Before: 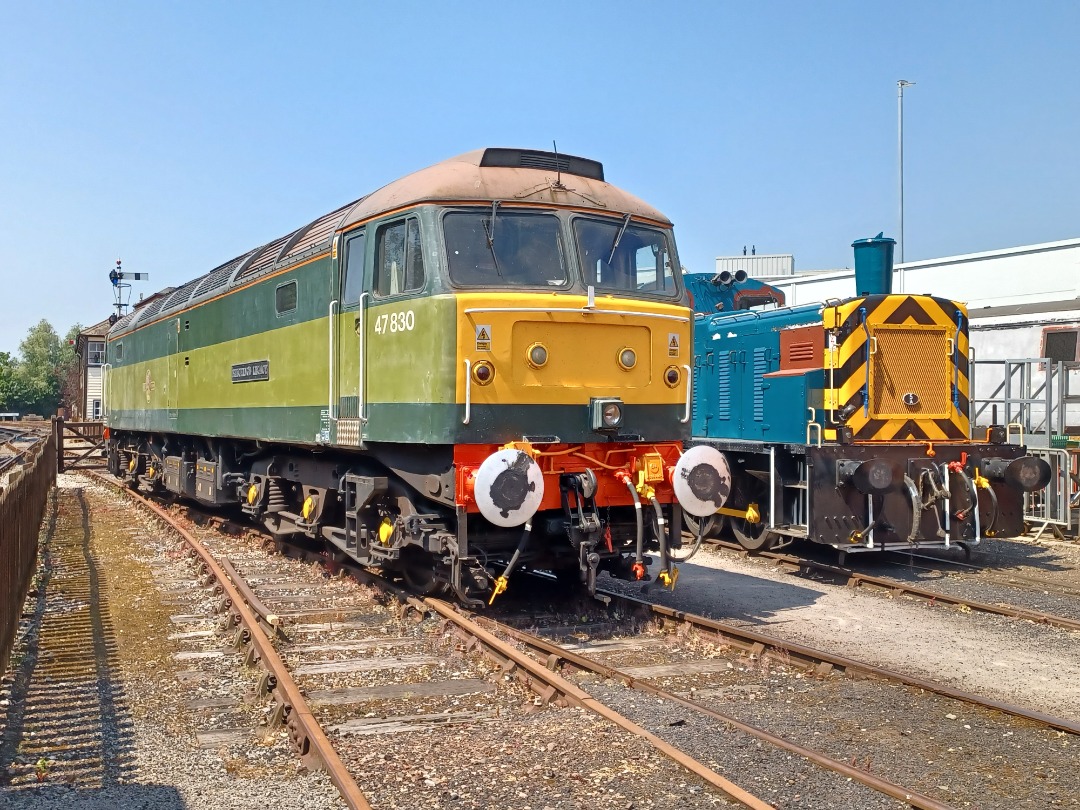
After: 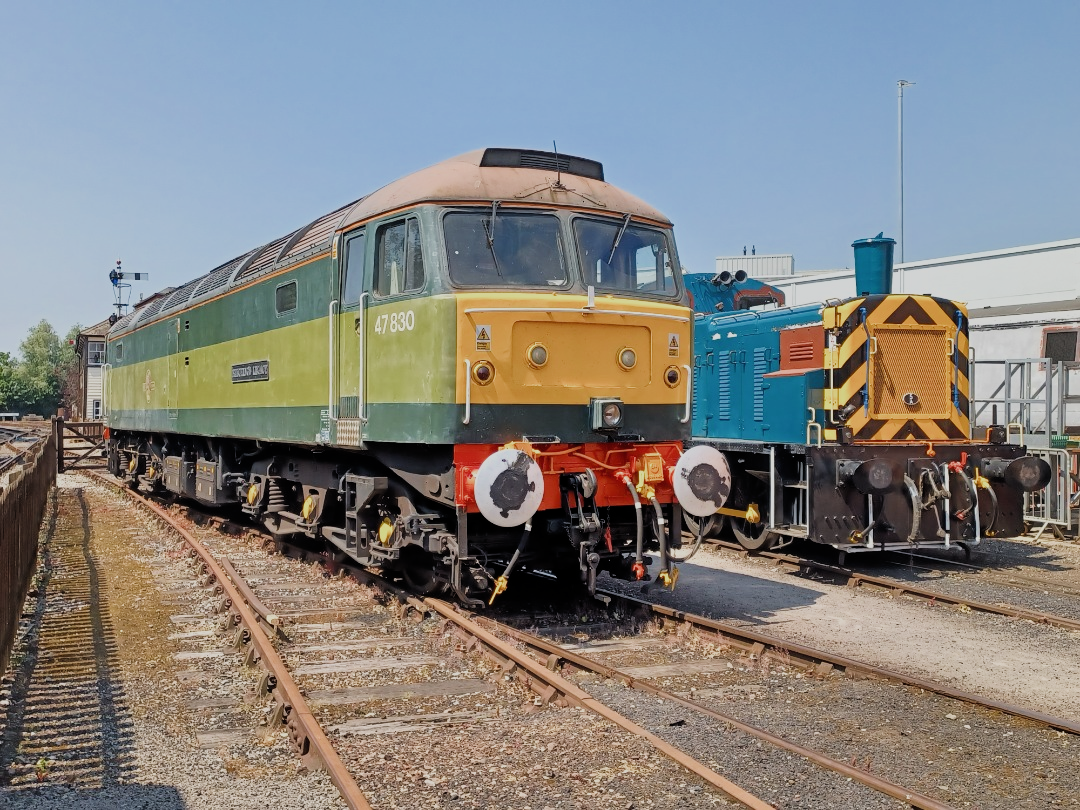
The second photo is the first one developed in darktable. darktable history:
filmic rgb: black relative exposure -7.65 EV, white relative exposure 4.56 EV, hardness 3.61, add noise in highlights 0.001, color science v3 (2019), use custom middle-gray values true, contrast in highlights soft
